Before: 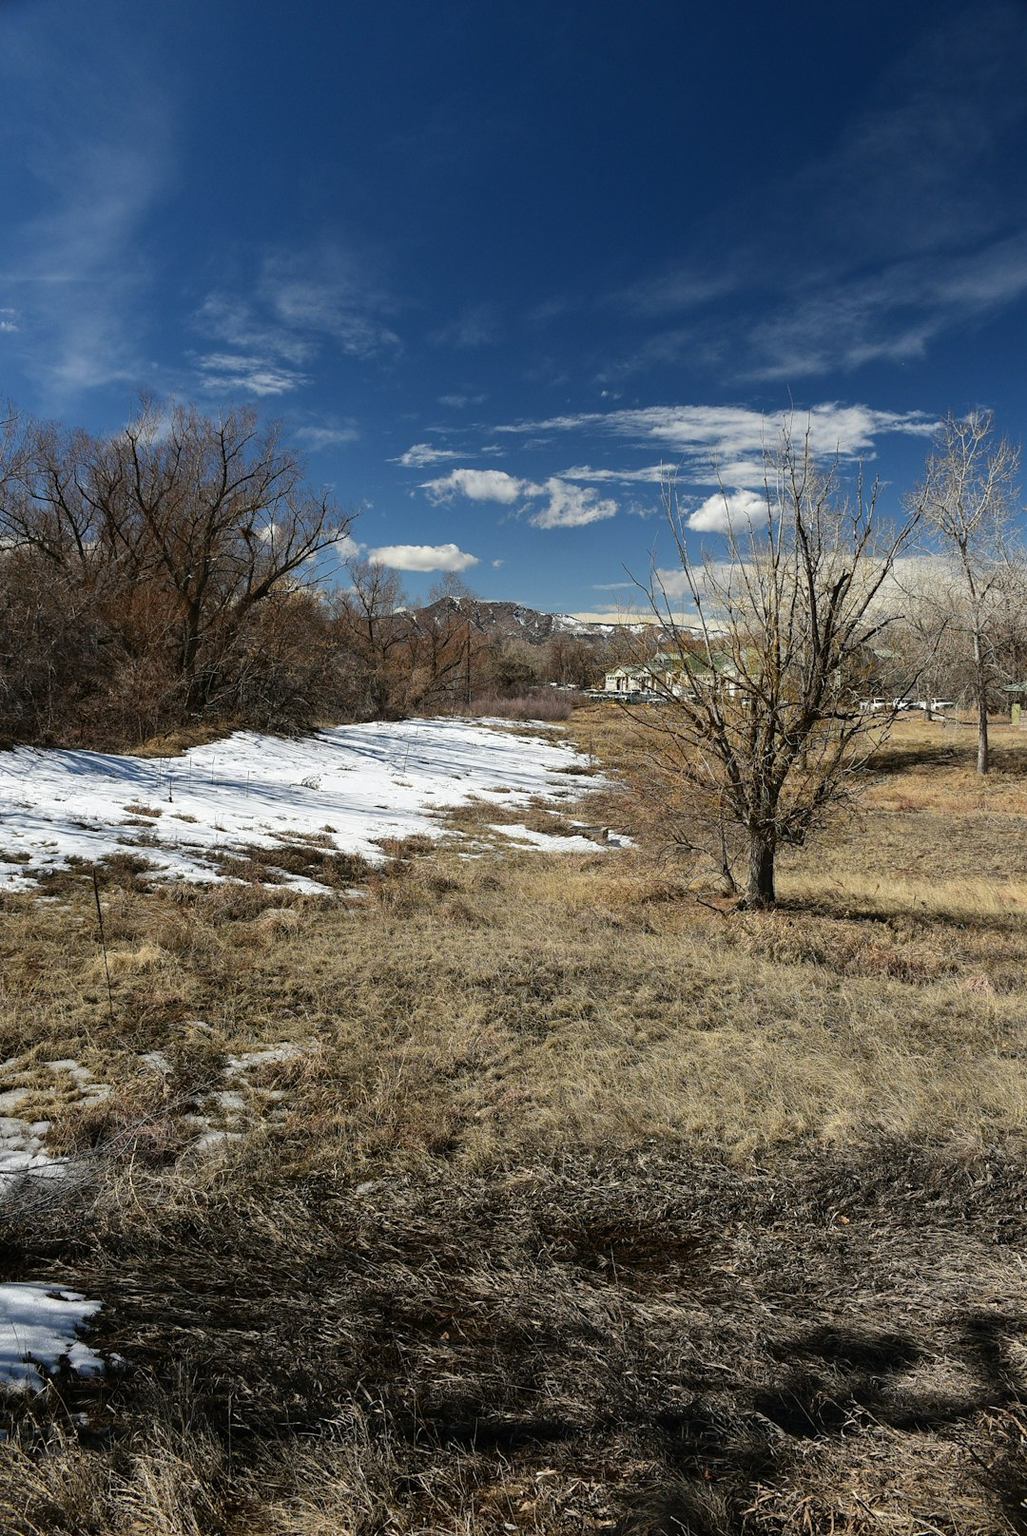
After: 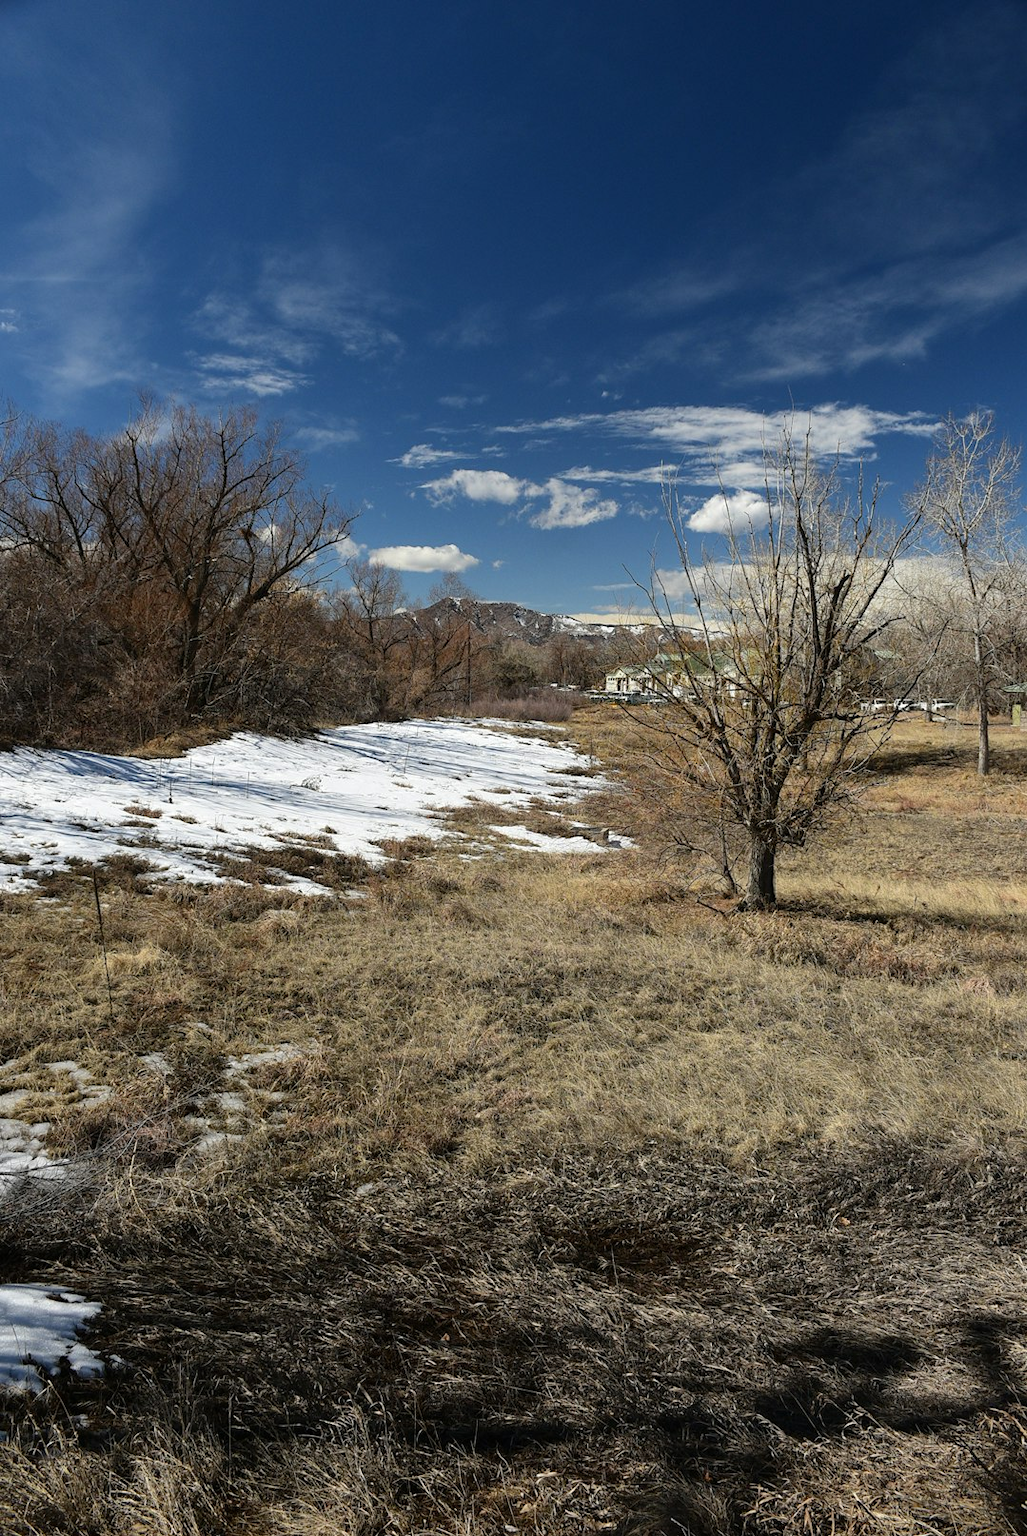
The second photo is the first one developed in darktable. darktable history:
crop: bottom 0.067%
tone equalizer: smoothing 1
